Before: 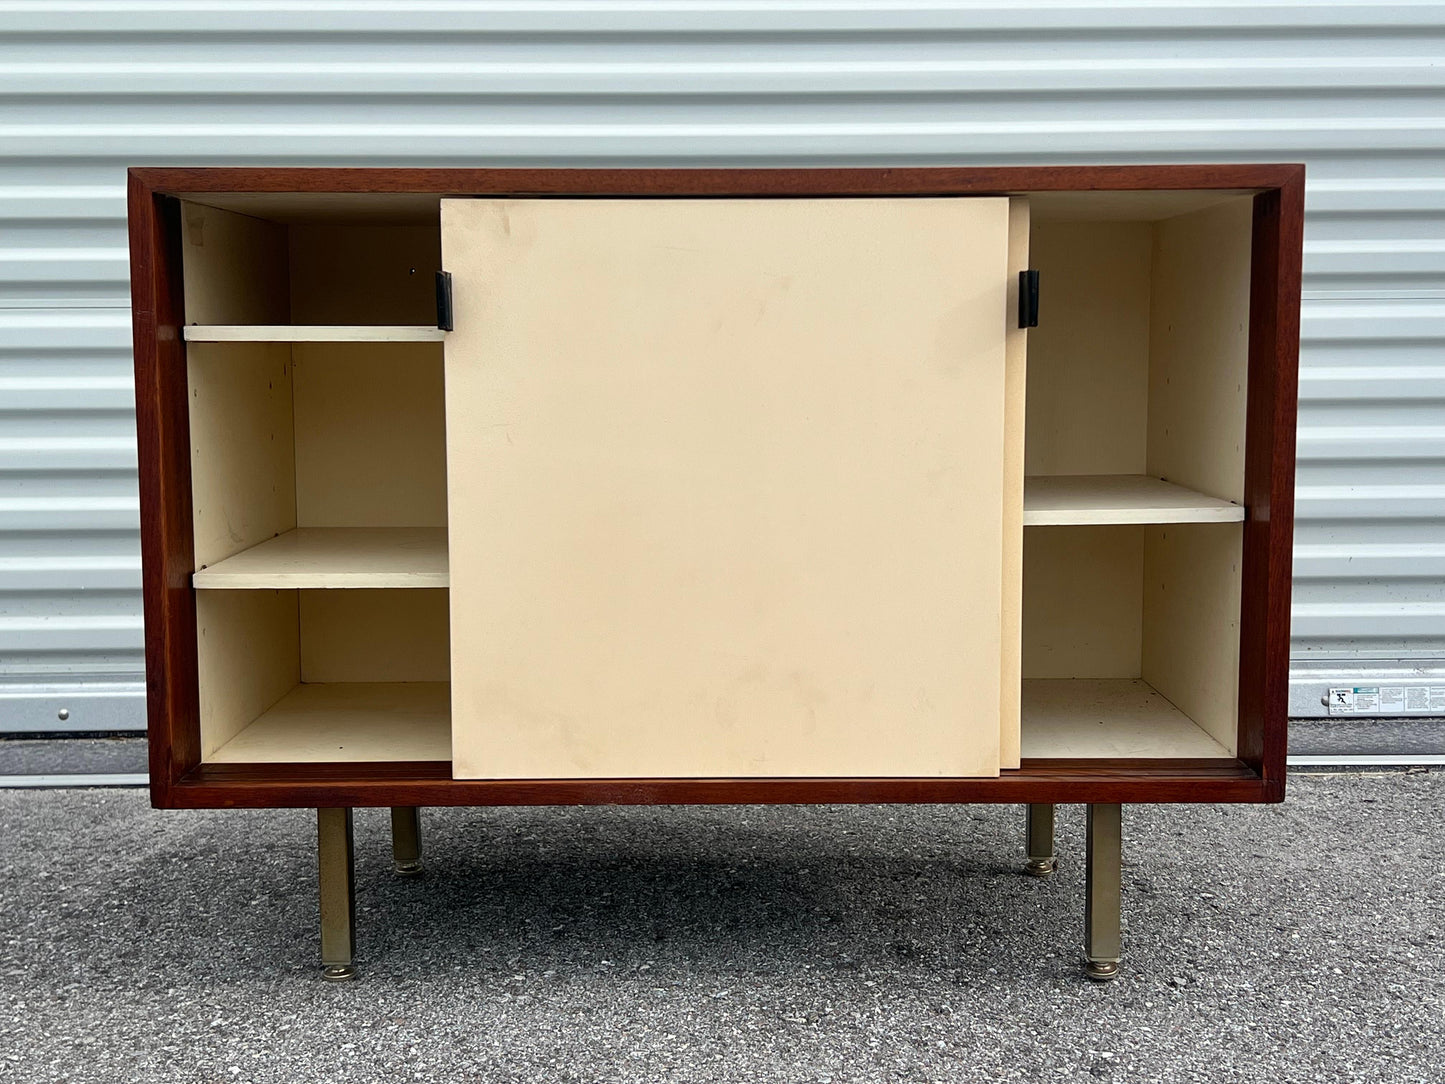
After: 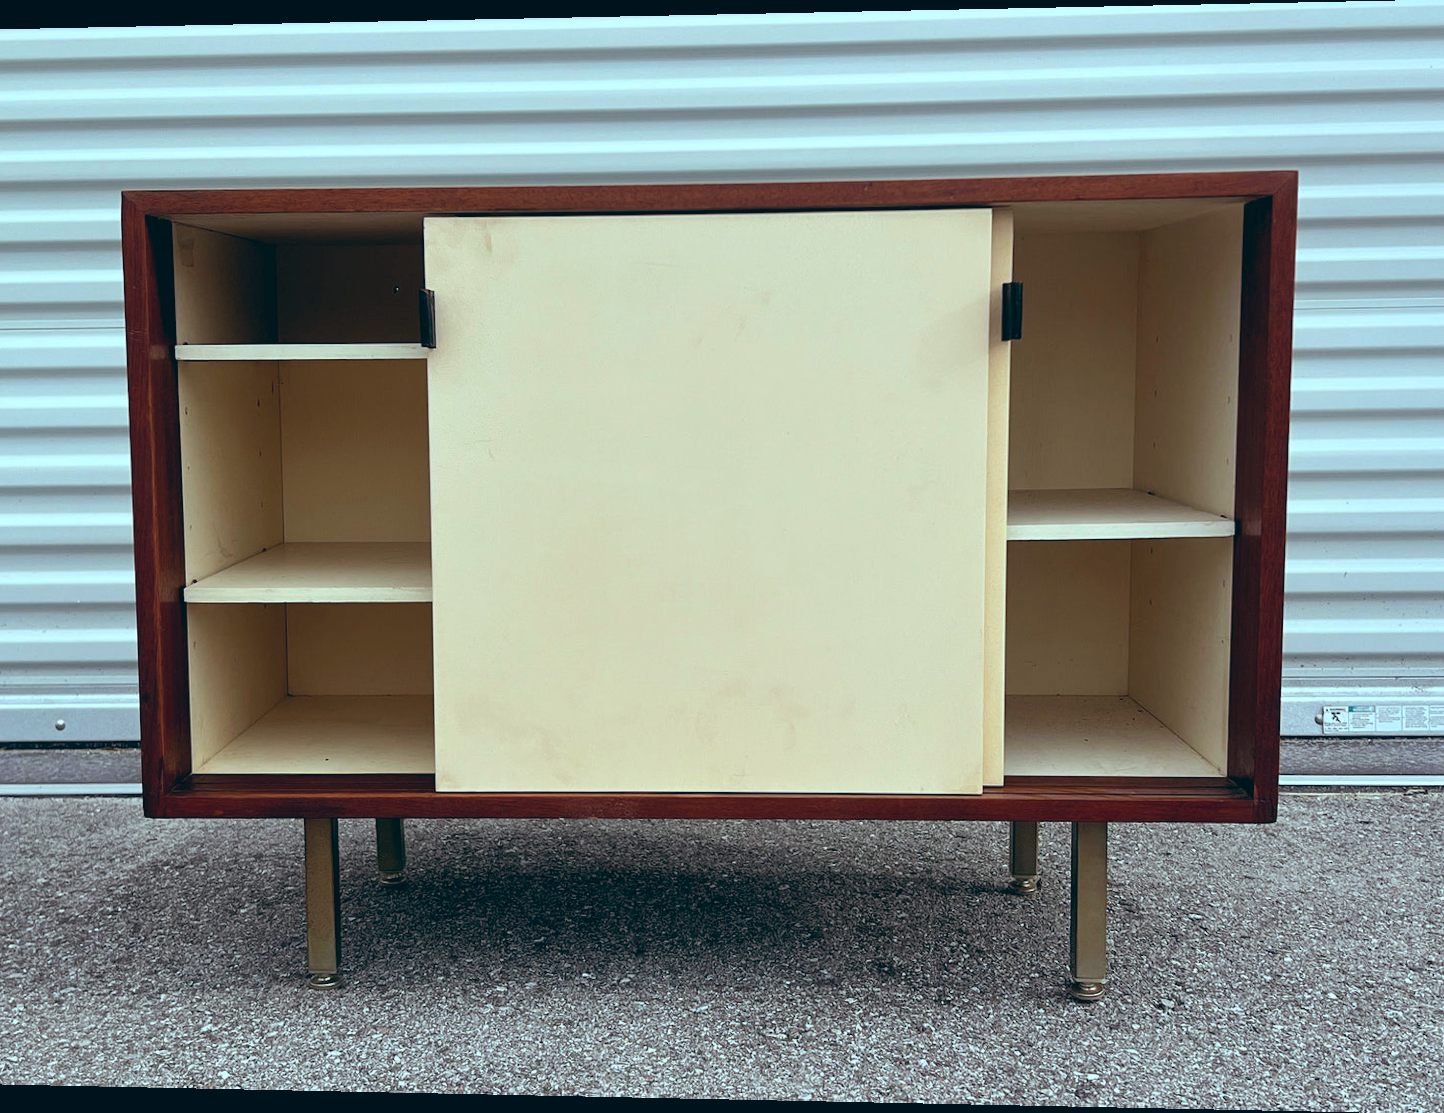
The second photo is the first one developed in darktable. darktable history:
color balance: lift [1.003, 0.993, 1.001, 1.007], gamma [1.018, 1.072, 0.959, 0.928], gain [0.974, 0.873, 1.031, 1.127]
rotate and perspective: lens shift (horizontal) -0.055, automatic cropping off
